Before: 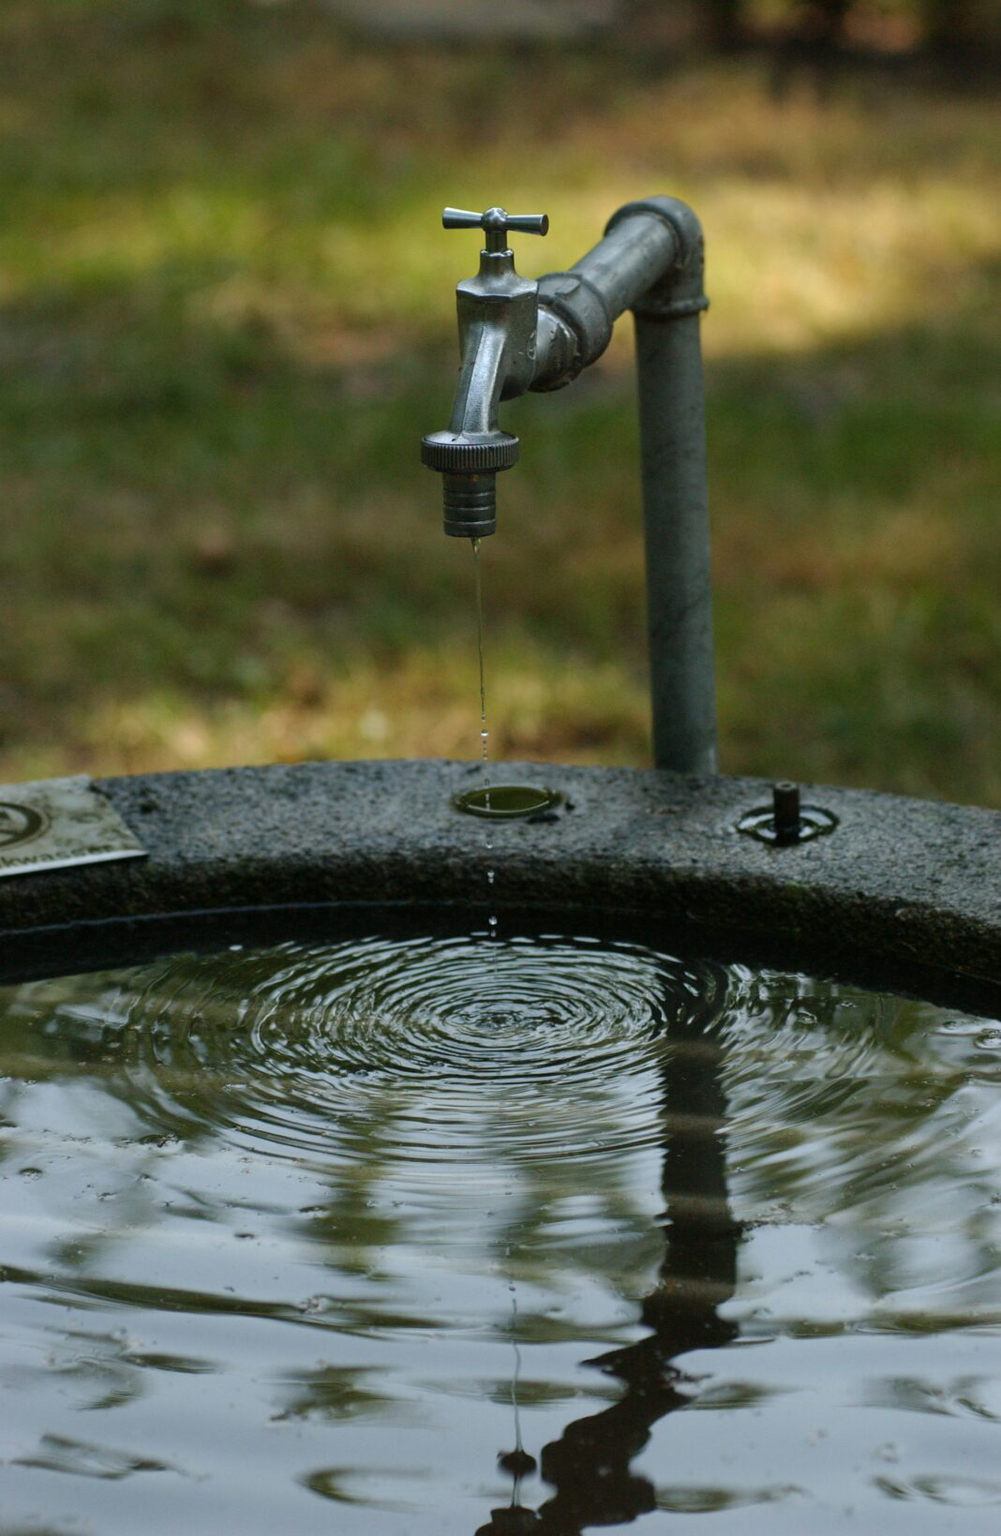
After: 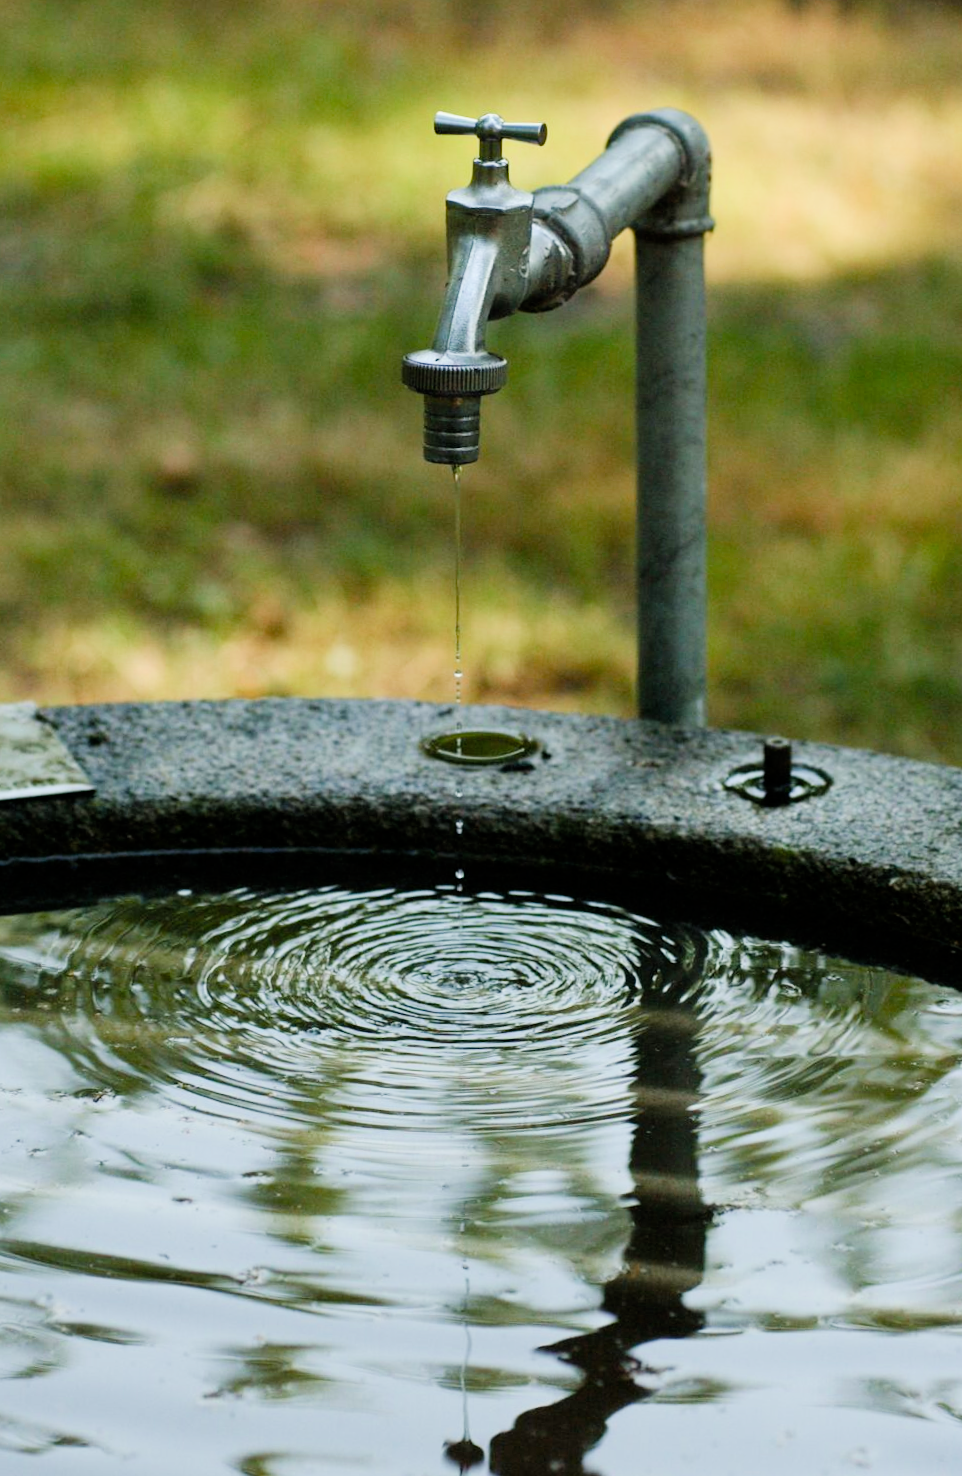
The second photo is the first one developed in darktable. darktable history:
crop and rotate: angle -2.16°, left 3.142%, top 4.13%, right 1.577%, bottom 0.629%
exposure: exposure 1.163 EV, compensate highlight preservation false
tone equalizer: on, module defaults
color balance rgb: perceptual saturation grading › global saturation 0.634%, perceptual saturation grading › highlights -18.295%, perceptual saturation grading › mid-tones 7.029%, perceptual saturation grading › shadows 27.381%, global vibrance 20%
shadows and highlights: shadows 13.47, white point adjustment 1.31, highlights -1.62, soften with gaussian
filmic rgb: middle gray luminance 29.1%, black relative exposure -10.34 EV, white relative exposure 5.49 EV, threshold 3 EV, target black luminance 0%, hardness 3.91, latitude 2.08%, contrast 1.129, highlights saturation mix 5.5%, shadows ↔ highlights balance 15.85%, enable highlight reconstruction true
